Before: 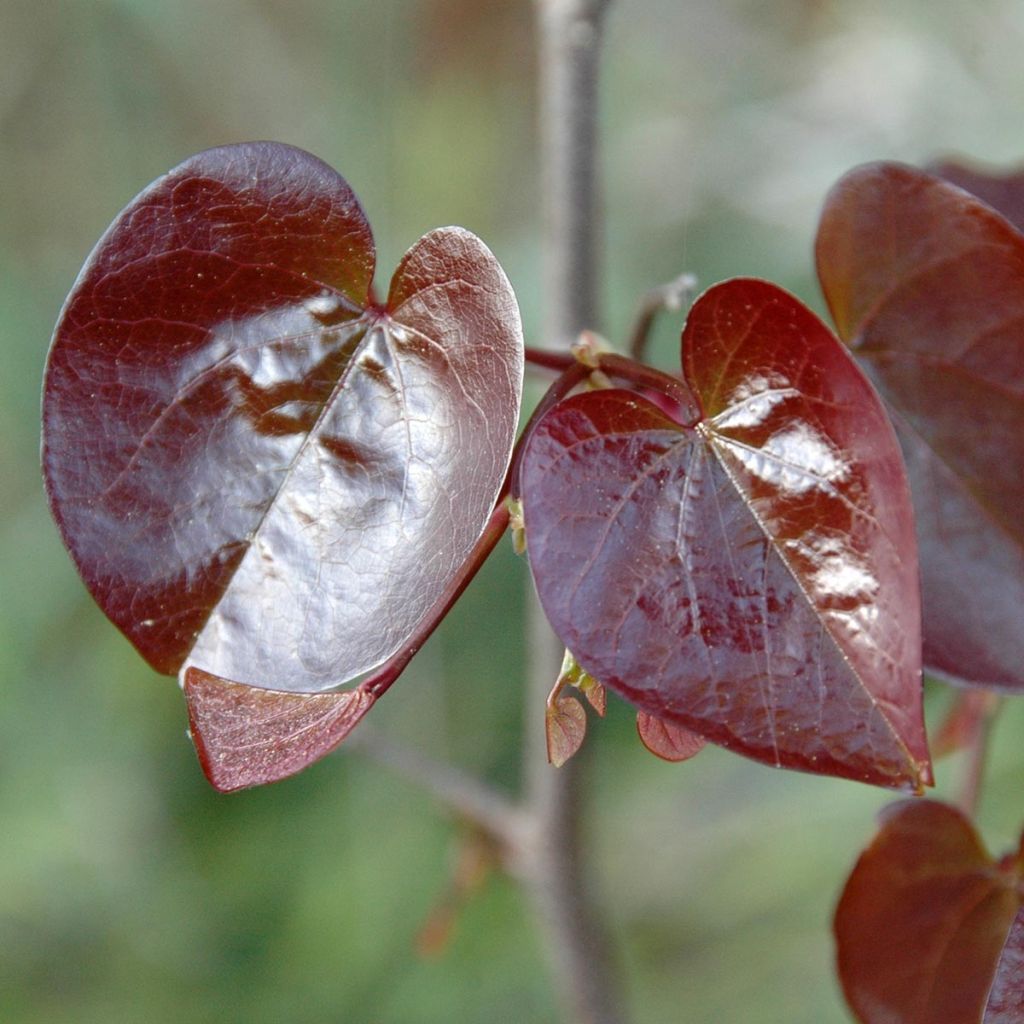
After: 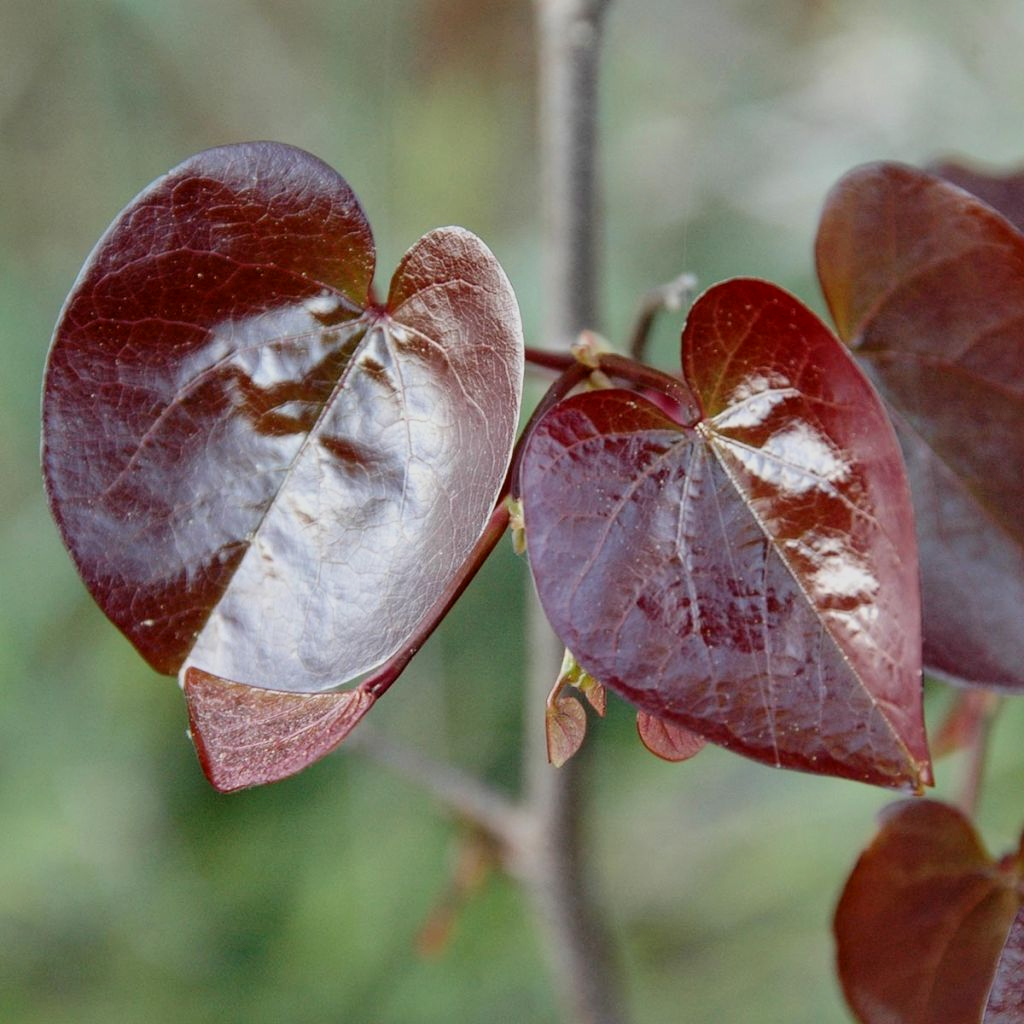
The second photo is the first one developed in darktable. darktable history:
filmic rgb: black relative exposure -7.93 EV, white relative exposure 4.18 EV, threshold 5.98 EV, hardness 4.08, latitude 50.97%, contrast 1.01, shadows ↔ highlights balance 6.19%, color science v6 (2022), enable highlight reconstruction true
local contrast: mode bilateral grid, contrast 19, coarseness 50, detail 121%, midtone range 0.2
